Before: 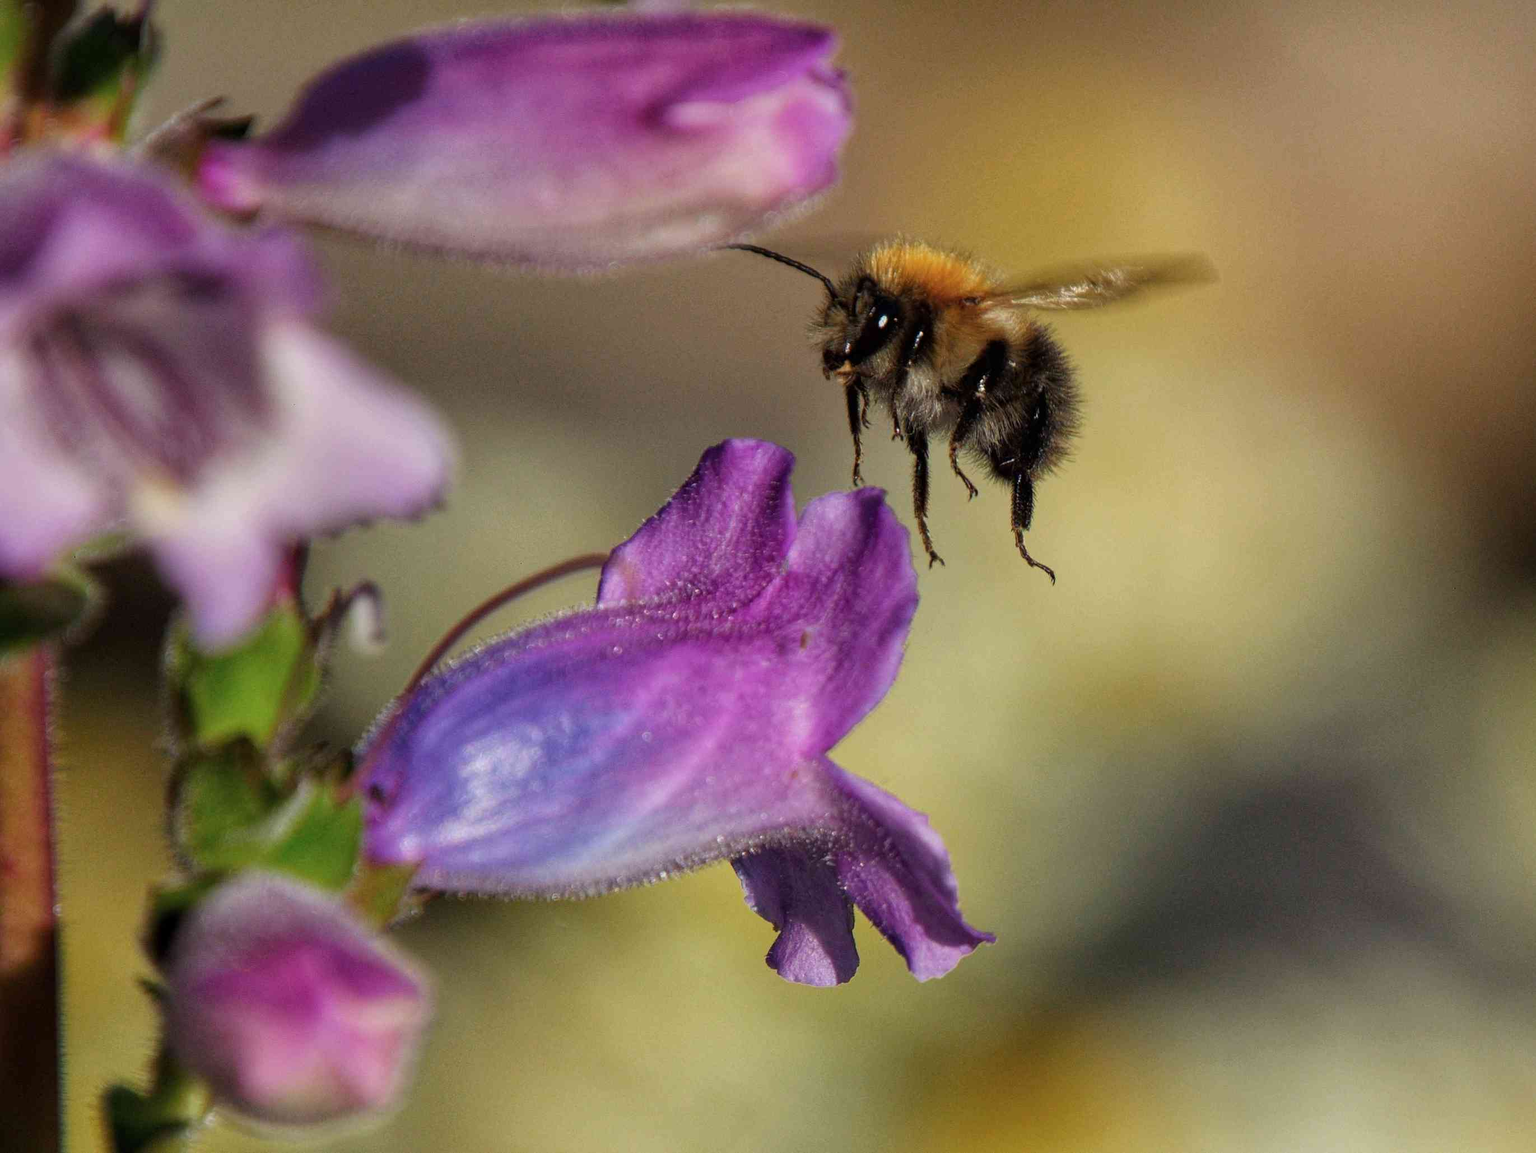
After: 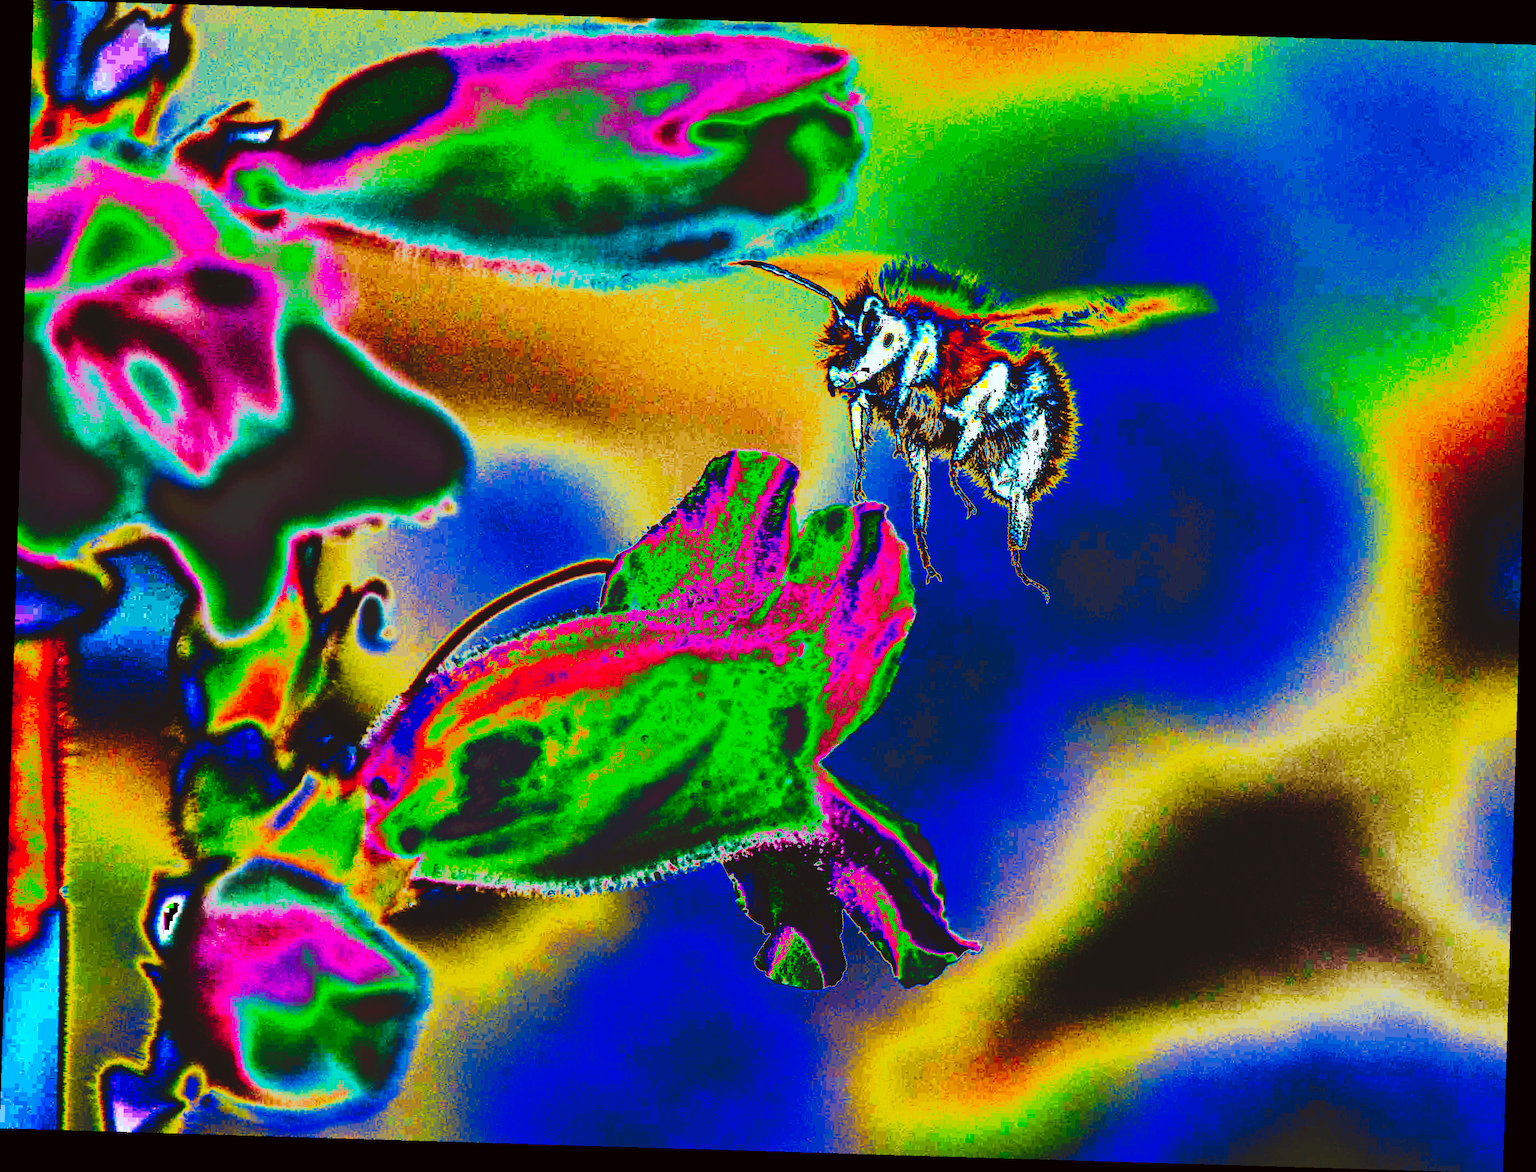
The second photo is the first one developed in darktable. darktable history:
tone curve: curves: ch0 [(0, 0) (0.003, 0.99) (0.011, 0.983) (0.025, 0.934) (0.044, 0.719) (0.069, 0.382) (0.1, 0.204) (0.136, 0.093) (0.177, 0.094) (0.224, 0.093) (0.277, 0.098) (0.335, 0.214) (0.399, 0.616) (0.468, 0.827) (0.543, 0.464) (0.623, 0.145) (0.709, 0.127) (0.801, 0.187) (0.898, 0.203) (1, 1)], preserve colors none
rotate and perspective: rotation 1.72°, automatic cropping off
tone equalizer: on, module defaults
color correction: highlights a* -4.98, highlights b* -3.76, shadows a* 3.83, shadows b* 4.08
